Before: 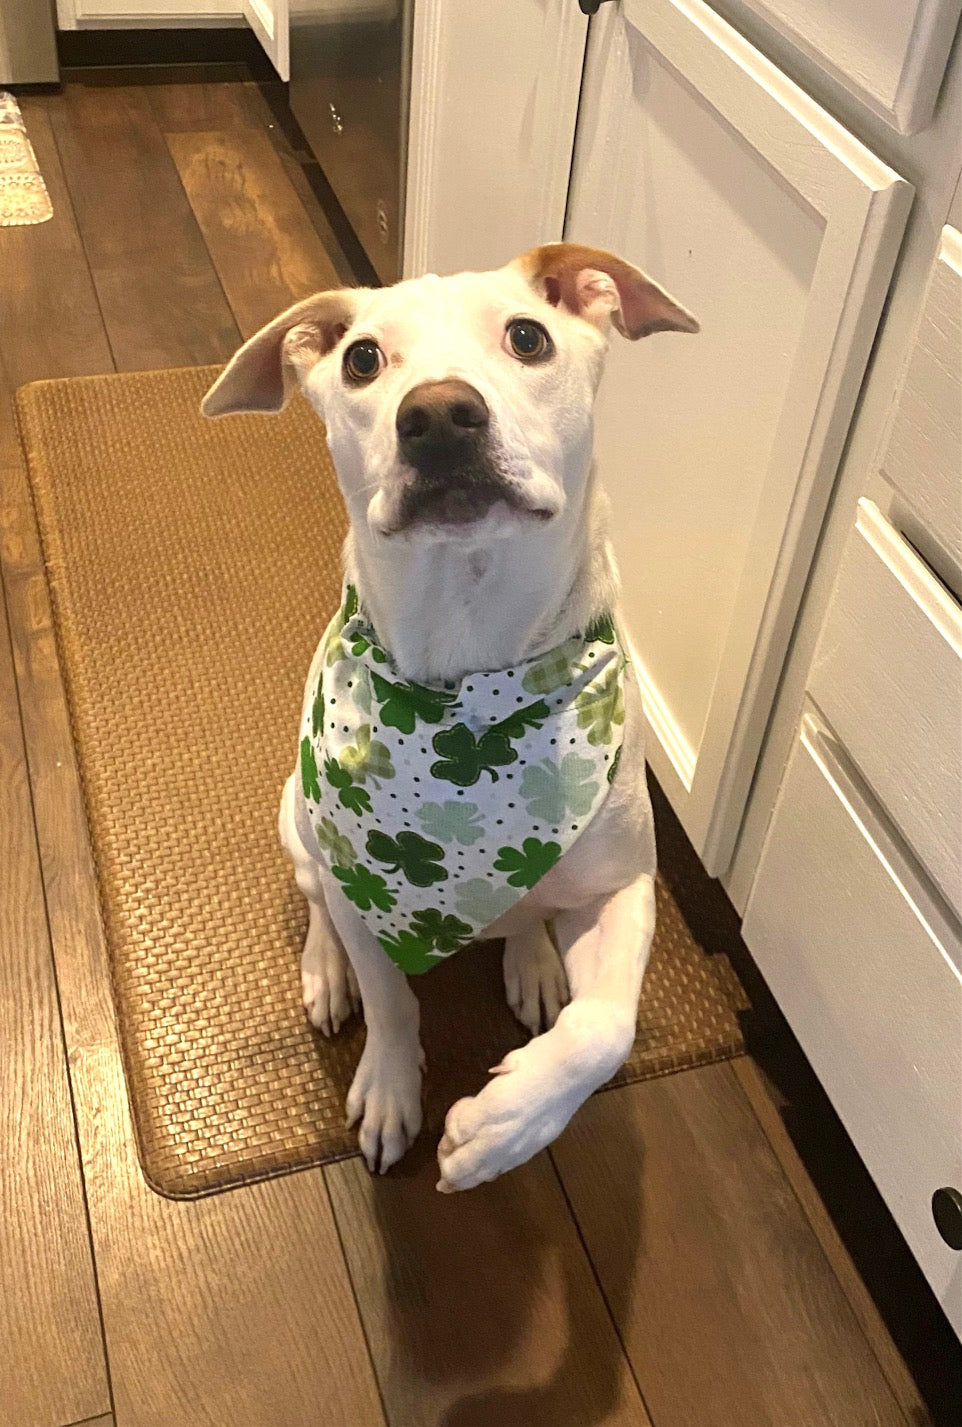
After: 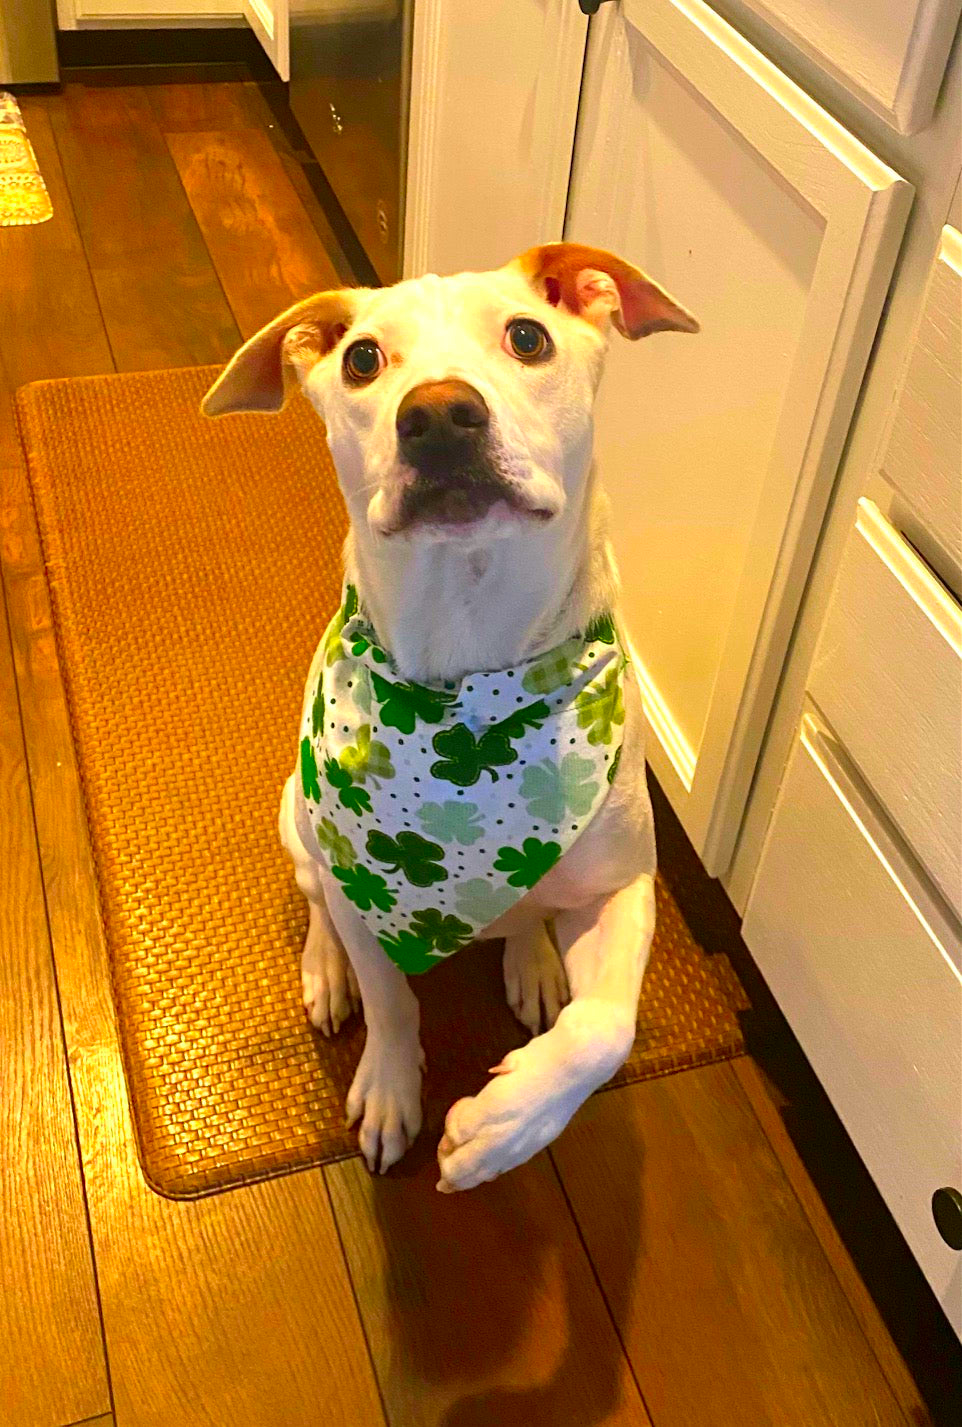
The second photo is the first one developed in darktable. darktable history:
color correction: highlights b* 0.006, saturation 2.19
